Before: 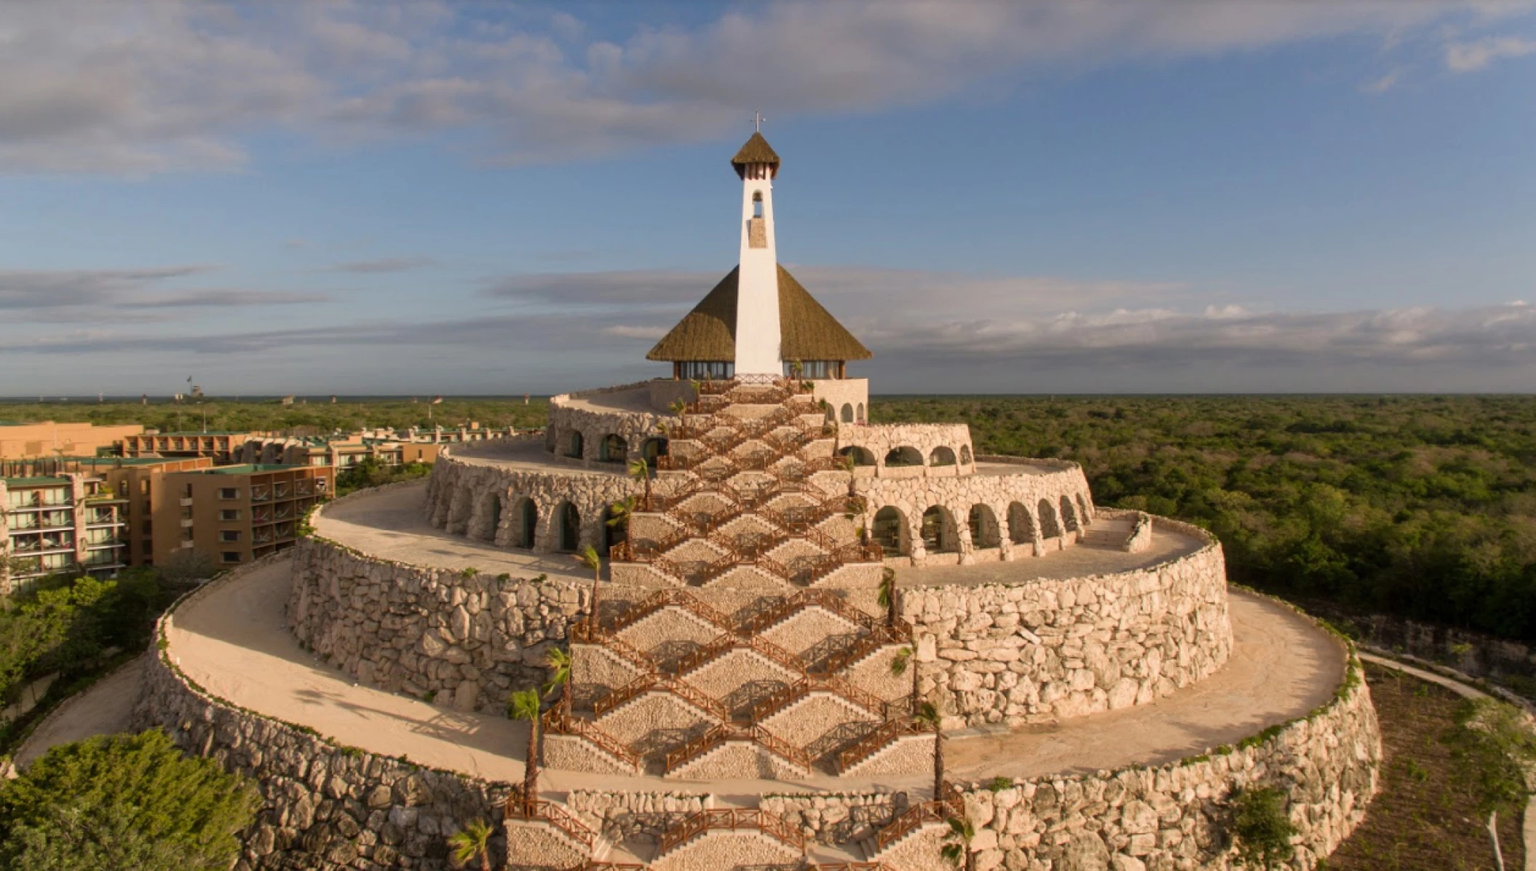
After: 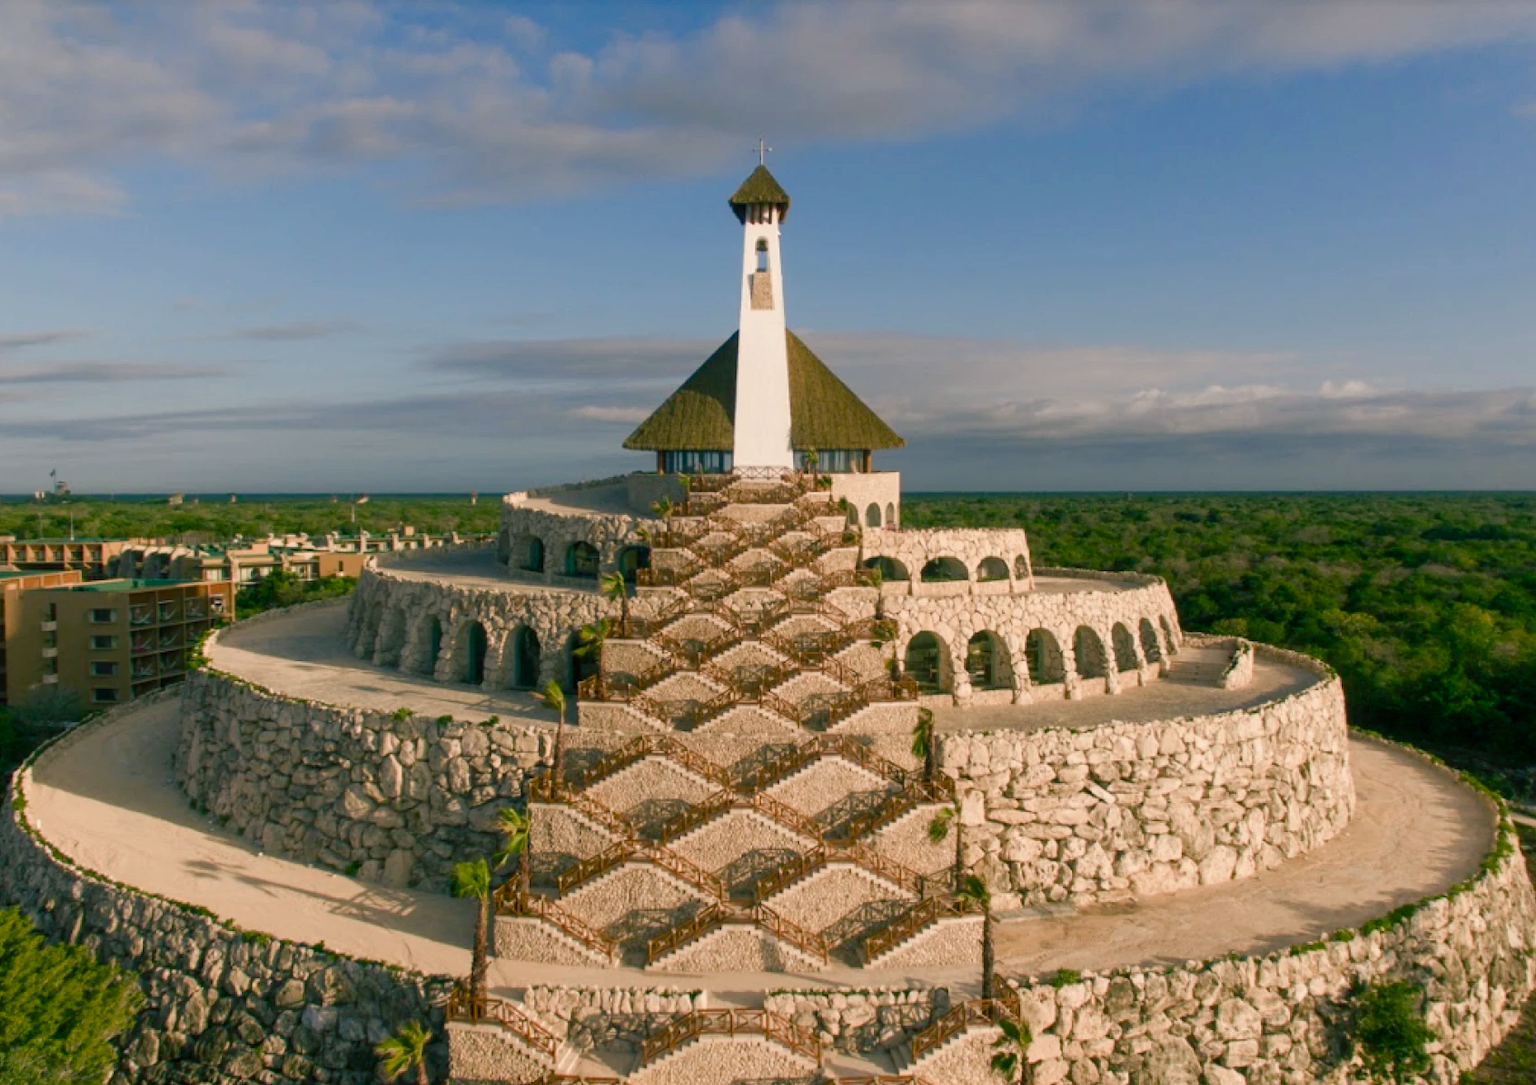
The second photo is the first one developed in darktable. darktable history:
color balance rgb: shadows lift › luminance -29.173%, shadows lift › chroma 10.22%, shadows lift › hue 229.91°, perceptual saturation grading › global saturation 20%, perceptual saturation grading › highlights -49.558%, perceptual saturation grading › shadows 24.596%, global vibrance 20%
crop and rotate: left 9.595%, right 10.258%
